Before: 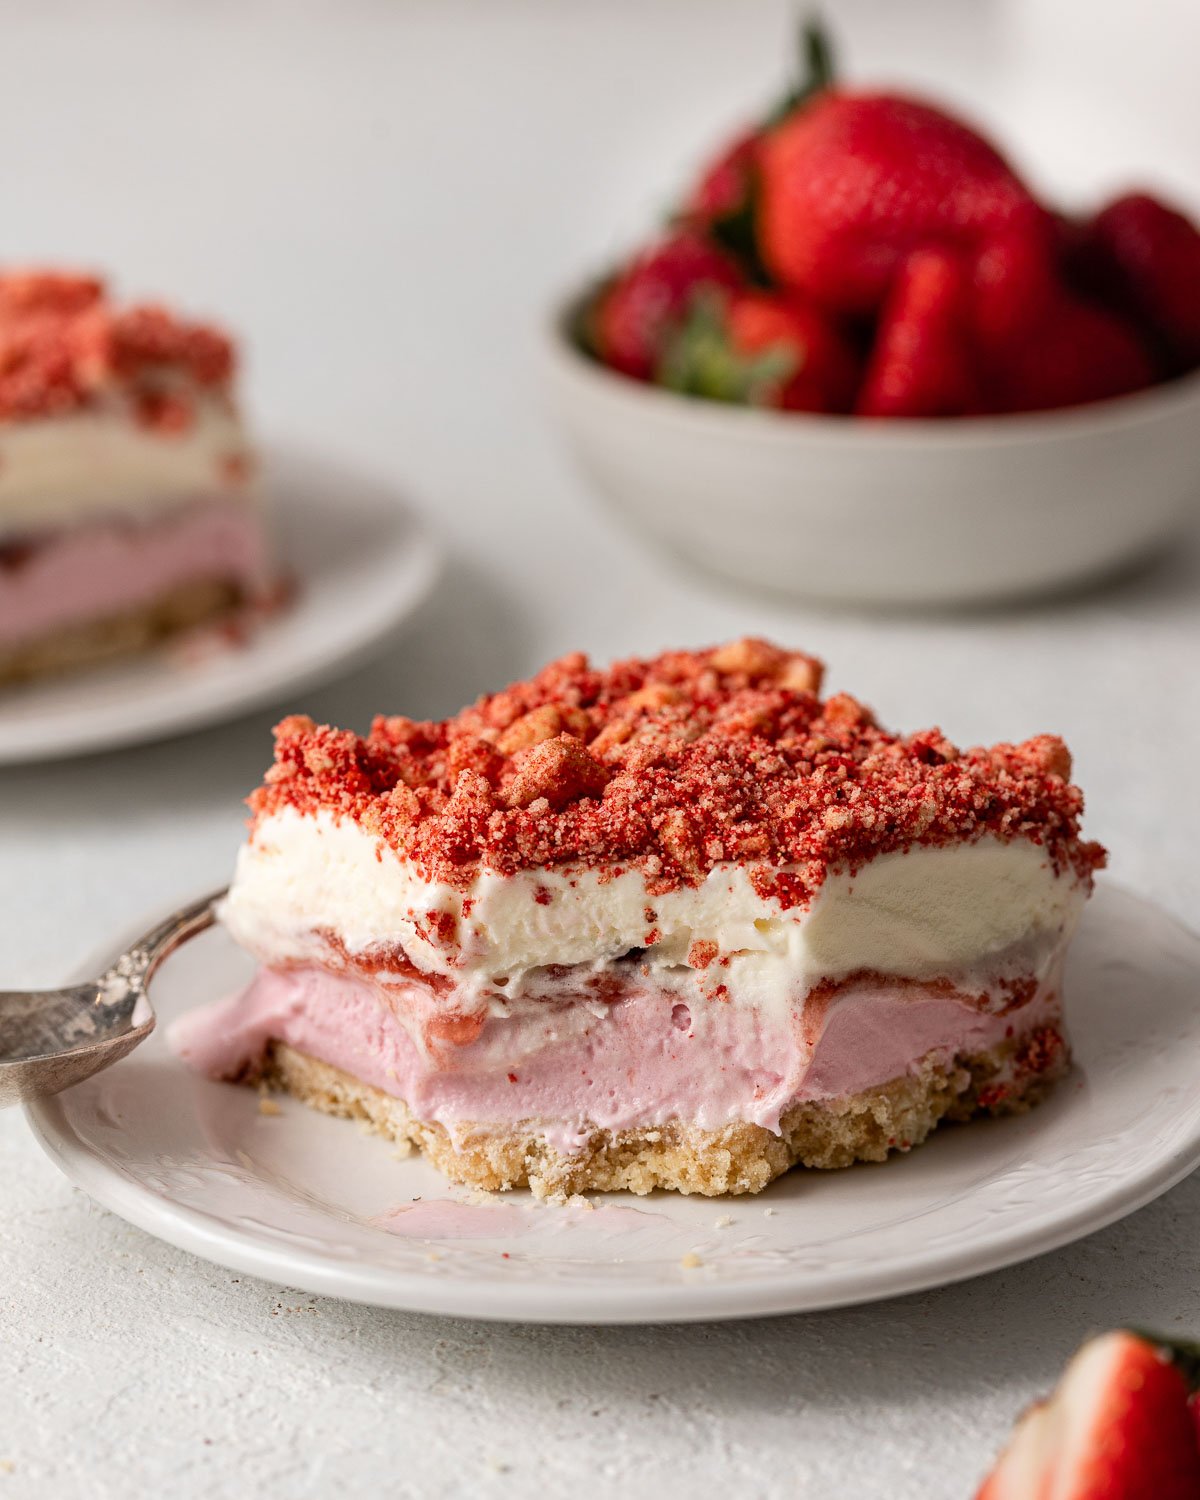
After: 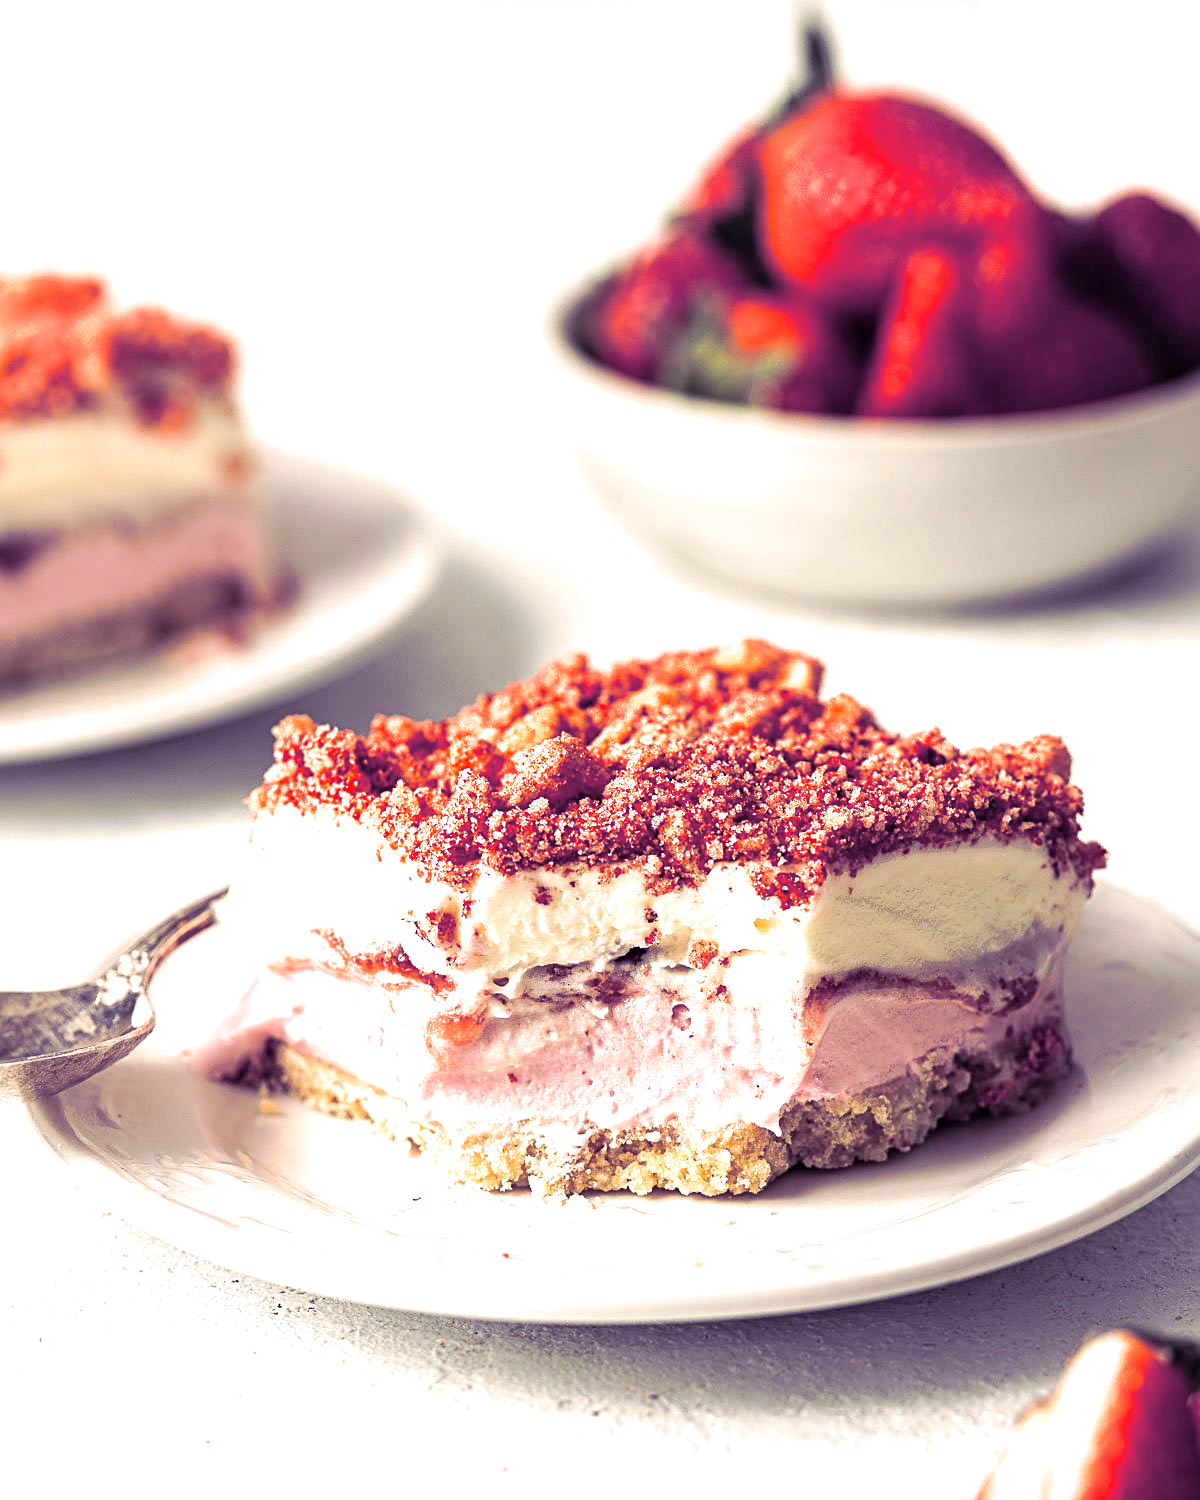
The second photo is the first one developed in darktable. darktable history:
exposure: black level correction 0, exposure 1 EV, compensate exposure bias true, compensate highlight preservation false
sharpen: on, module defaults
split-toning: shadows › hue 255.6°, shadows › saturation 0.66, highlights › hue 43.2°, highlights › saturation 0.68, balance -50.1
color zones: curves: ch0 [(0, 0.497) (0.143, 0.5) (0.286, 0.5) (0.429, 0.483) (0.571, 0.116) (0.714, -0.006) (0.857, 0.28) (1, 0.497)]
white balance: emerald 1
